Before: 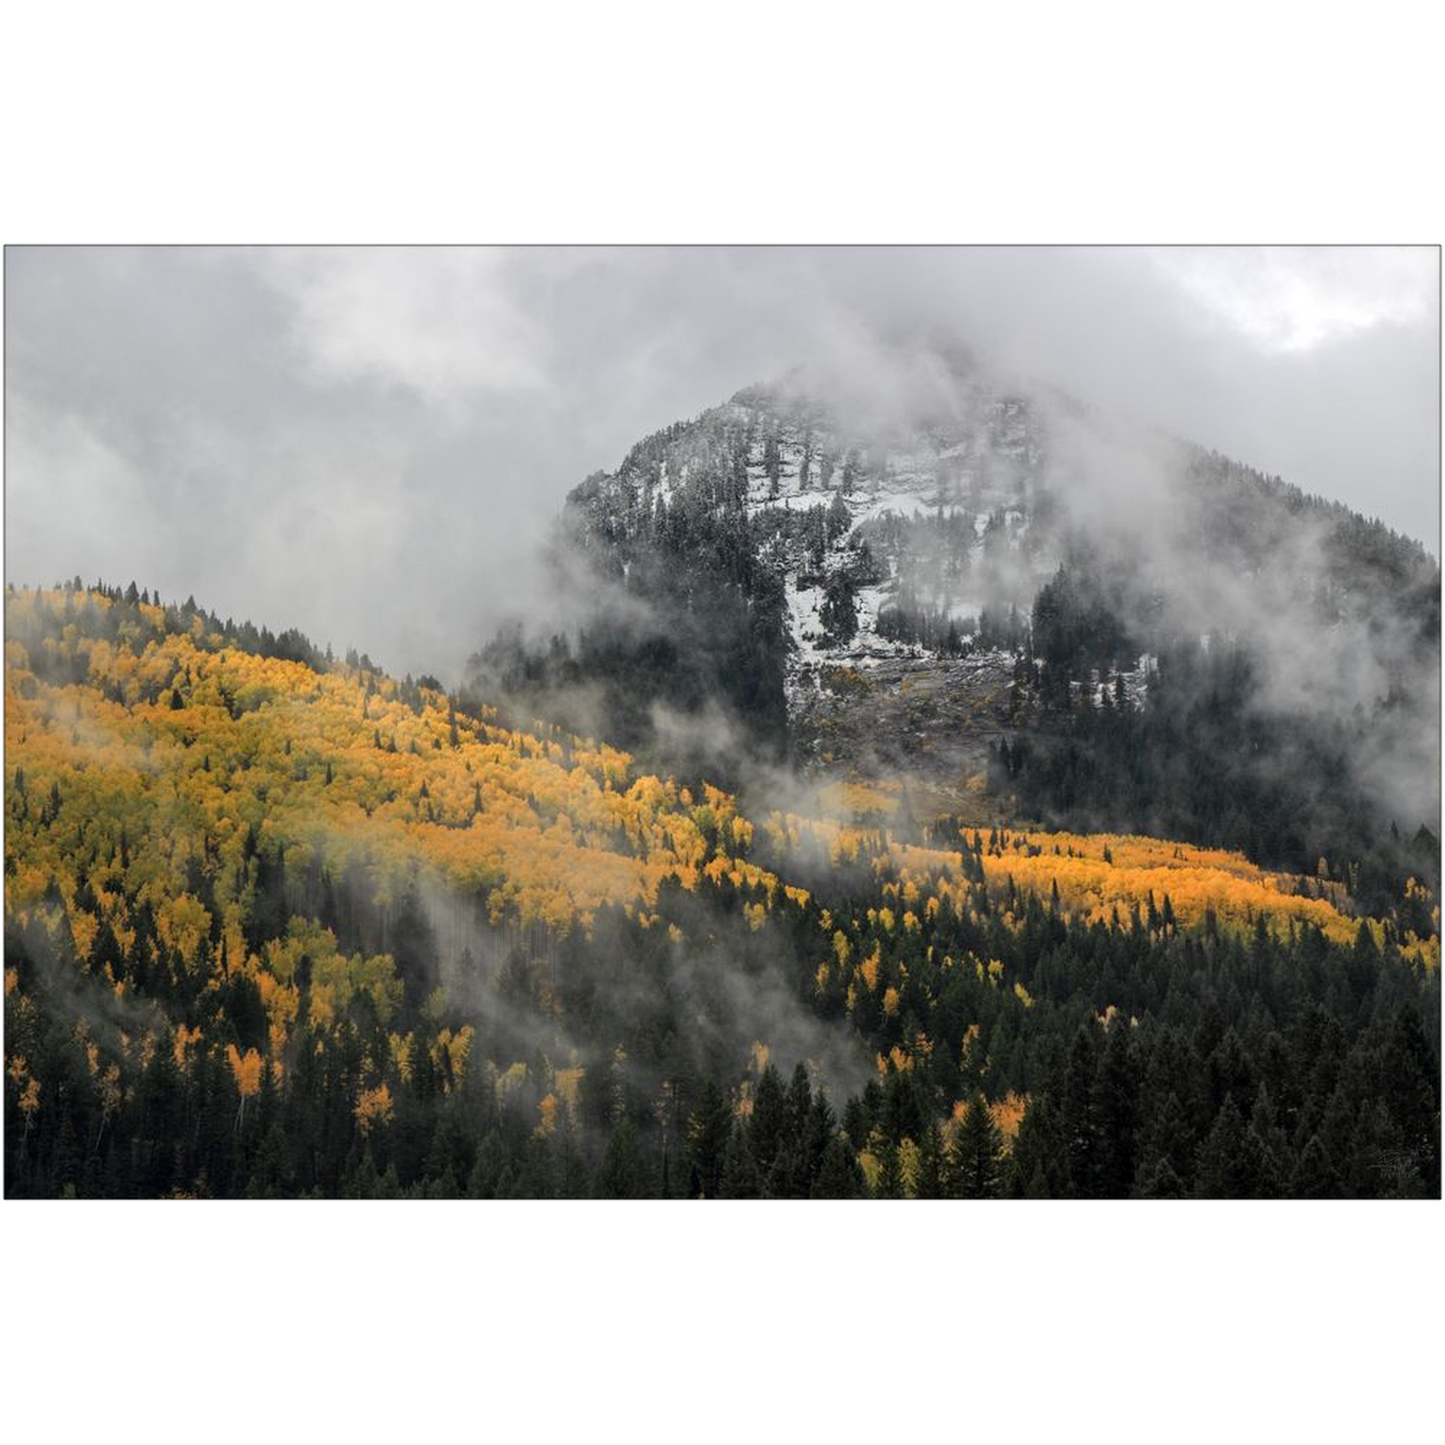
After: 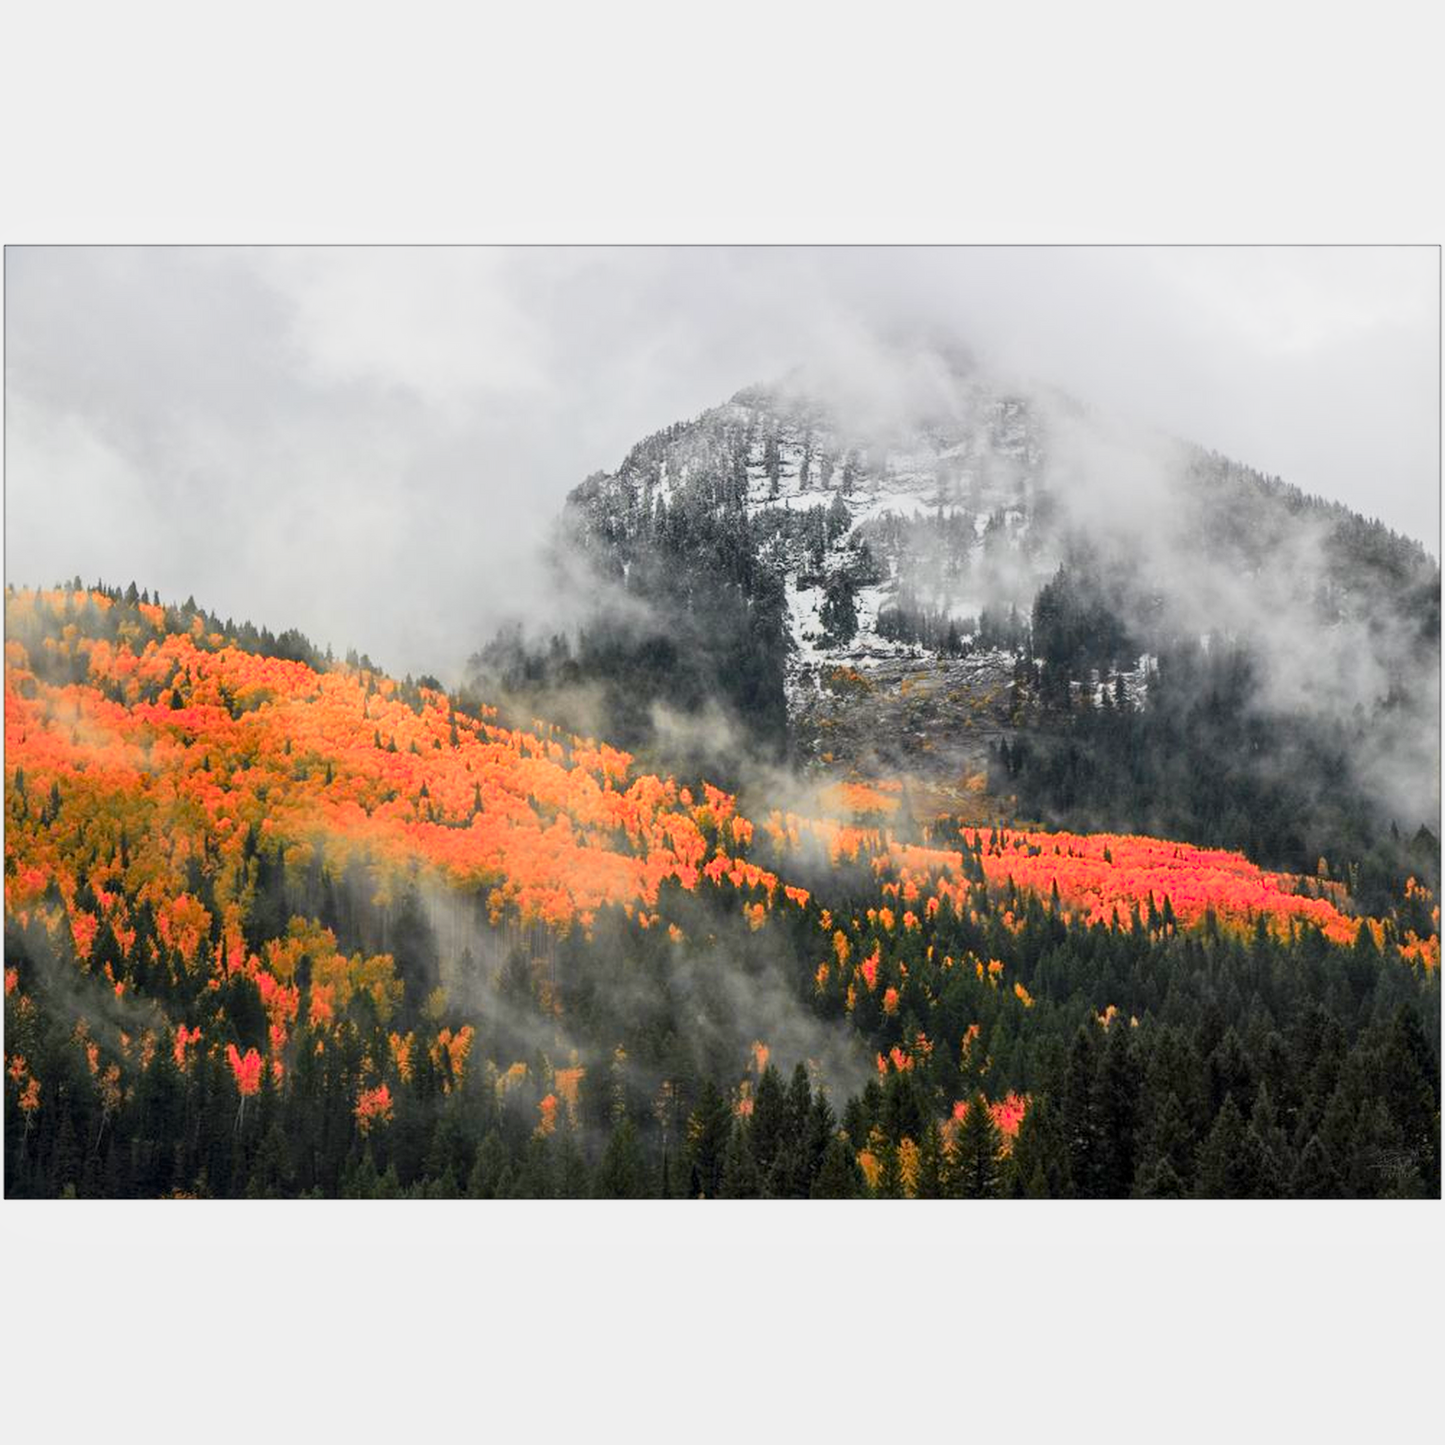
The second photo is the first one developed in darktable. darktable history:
base curve: curves: ch0 [(0, 0) (0.088, 0.125) (0.176, 0.251) (0.354, 0.501) (0.613, 0.749) (1, 0.877)], preserve colors none
tone equalizer: -7 EV 0.18 EV, -6 EV 0.12 EV, -5 EV 0.08 EV, -4 EV 0.04 EV, -2 EV -0.02 EV, -1 EV -0.04 EV, +0 EV -0.06 EV, luminance estimator HSV value / RGB max
color zones: curves: ch1 [(0.24, 0.634) (0.75, 0.5)]; ch2 [(0.253, 0.437) (0.745, 0.491)], mix 102.12%
